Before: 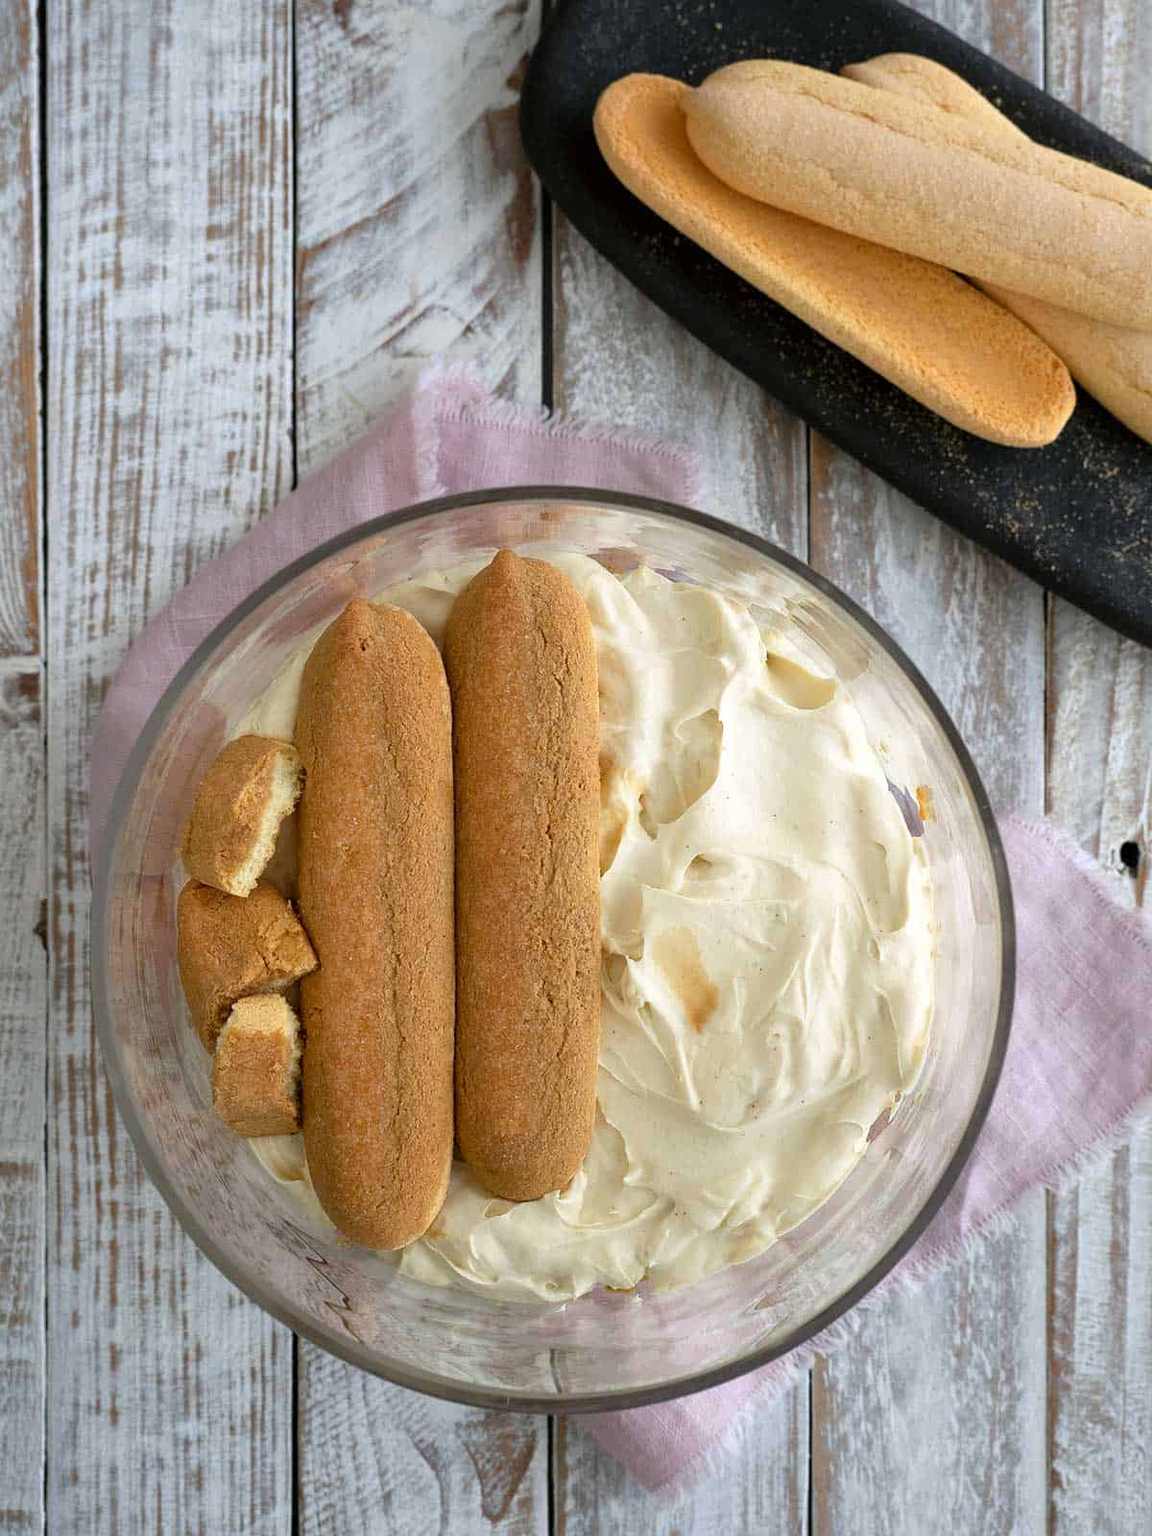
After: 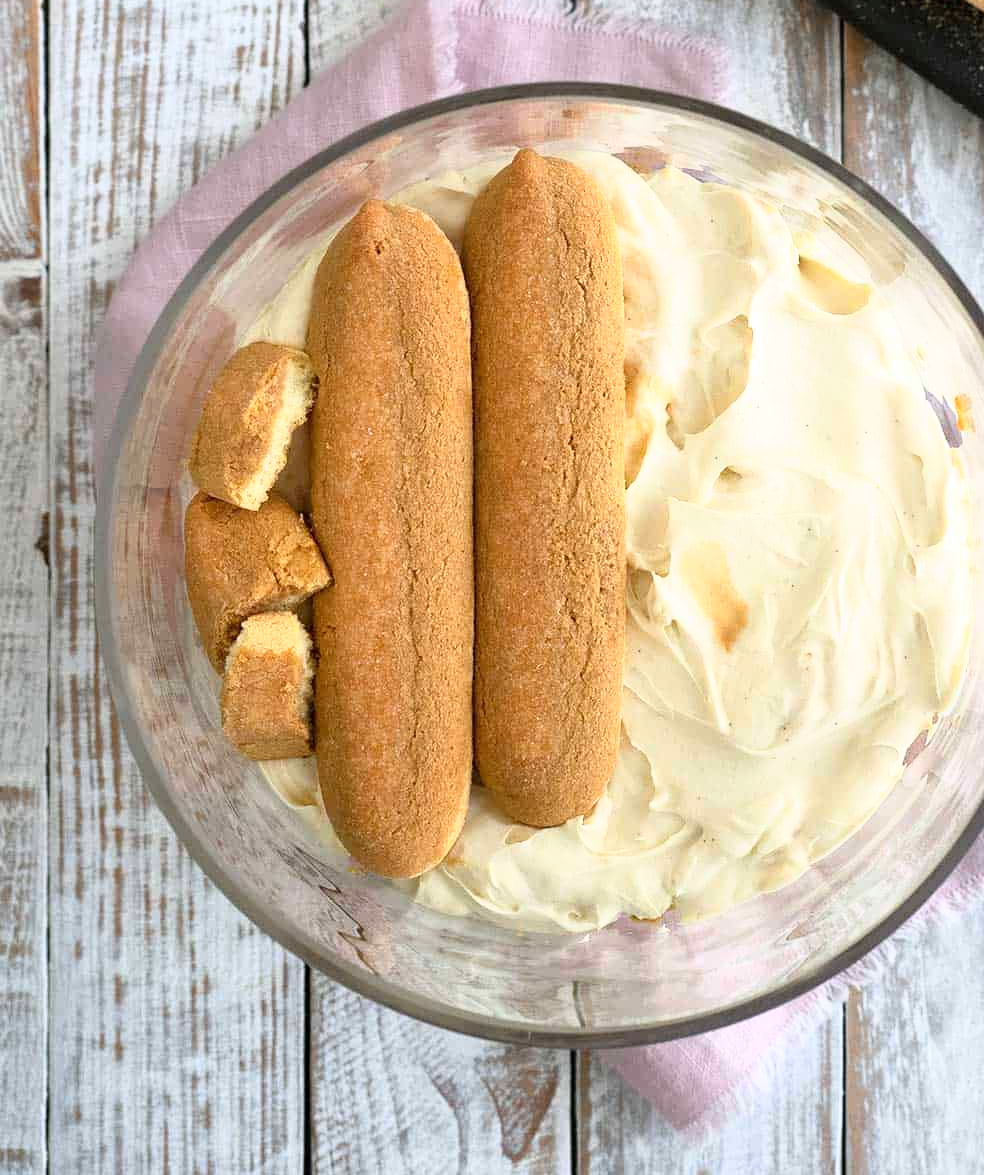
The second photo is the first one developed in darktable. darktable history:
base curve: curves: ch0 [(0, 0) (0.557, 0.834) (1, 1)]
crop: top 26.531%, right 17.959%
